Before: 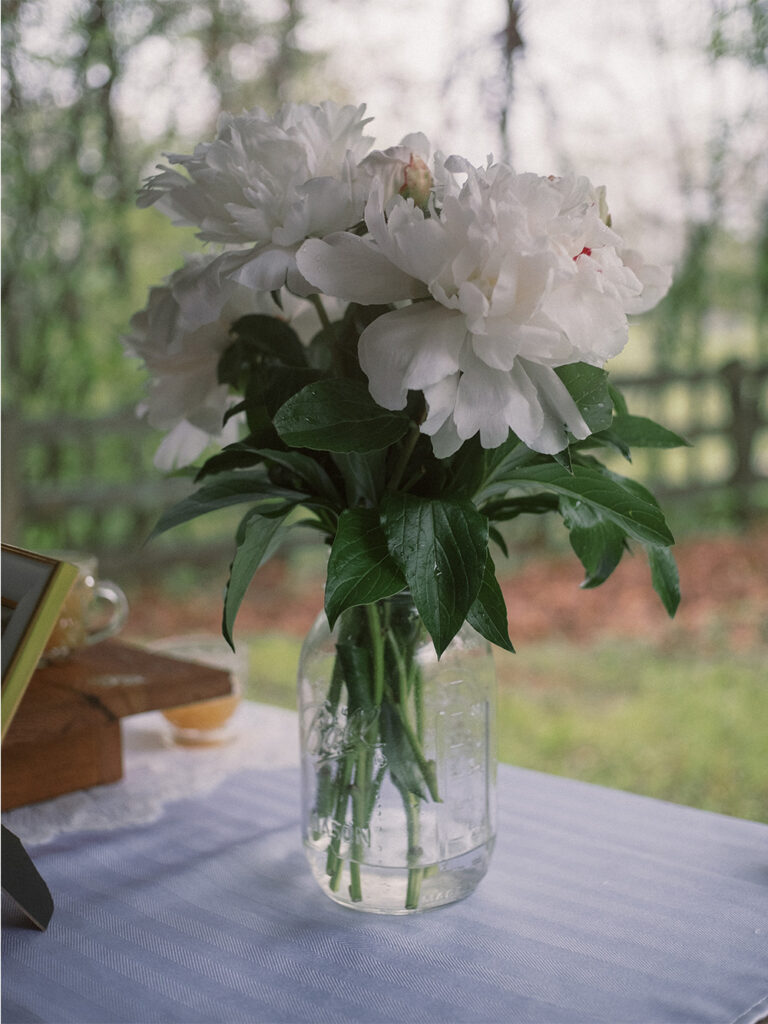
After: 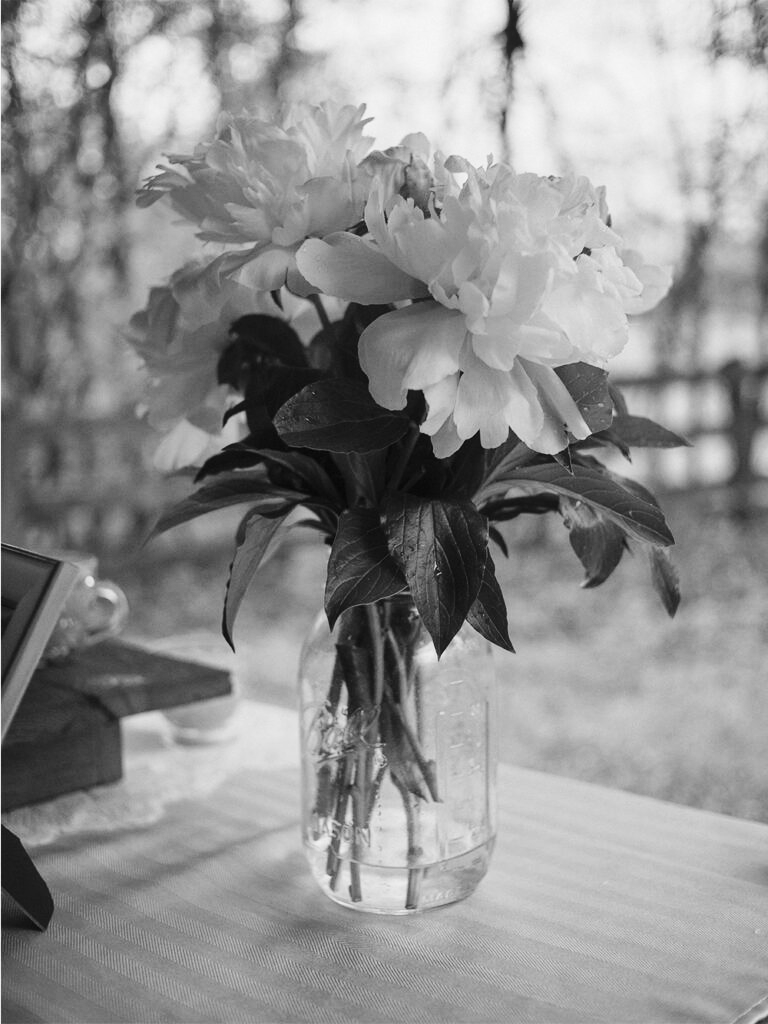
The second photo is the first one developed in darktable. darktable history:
base curve: curves: ch0 [(0, 0) (0.032, 0.025) (0.121, 0.166) (0.206, 0.329) (0.605, 0.79) (1, 1)], preserve colors none
shadows and highlights: soften with gaussian
monochrome: on, module defaults
